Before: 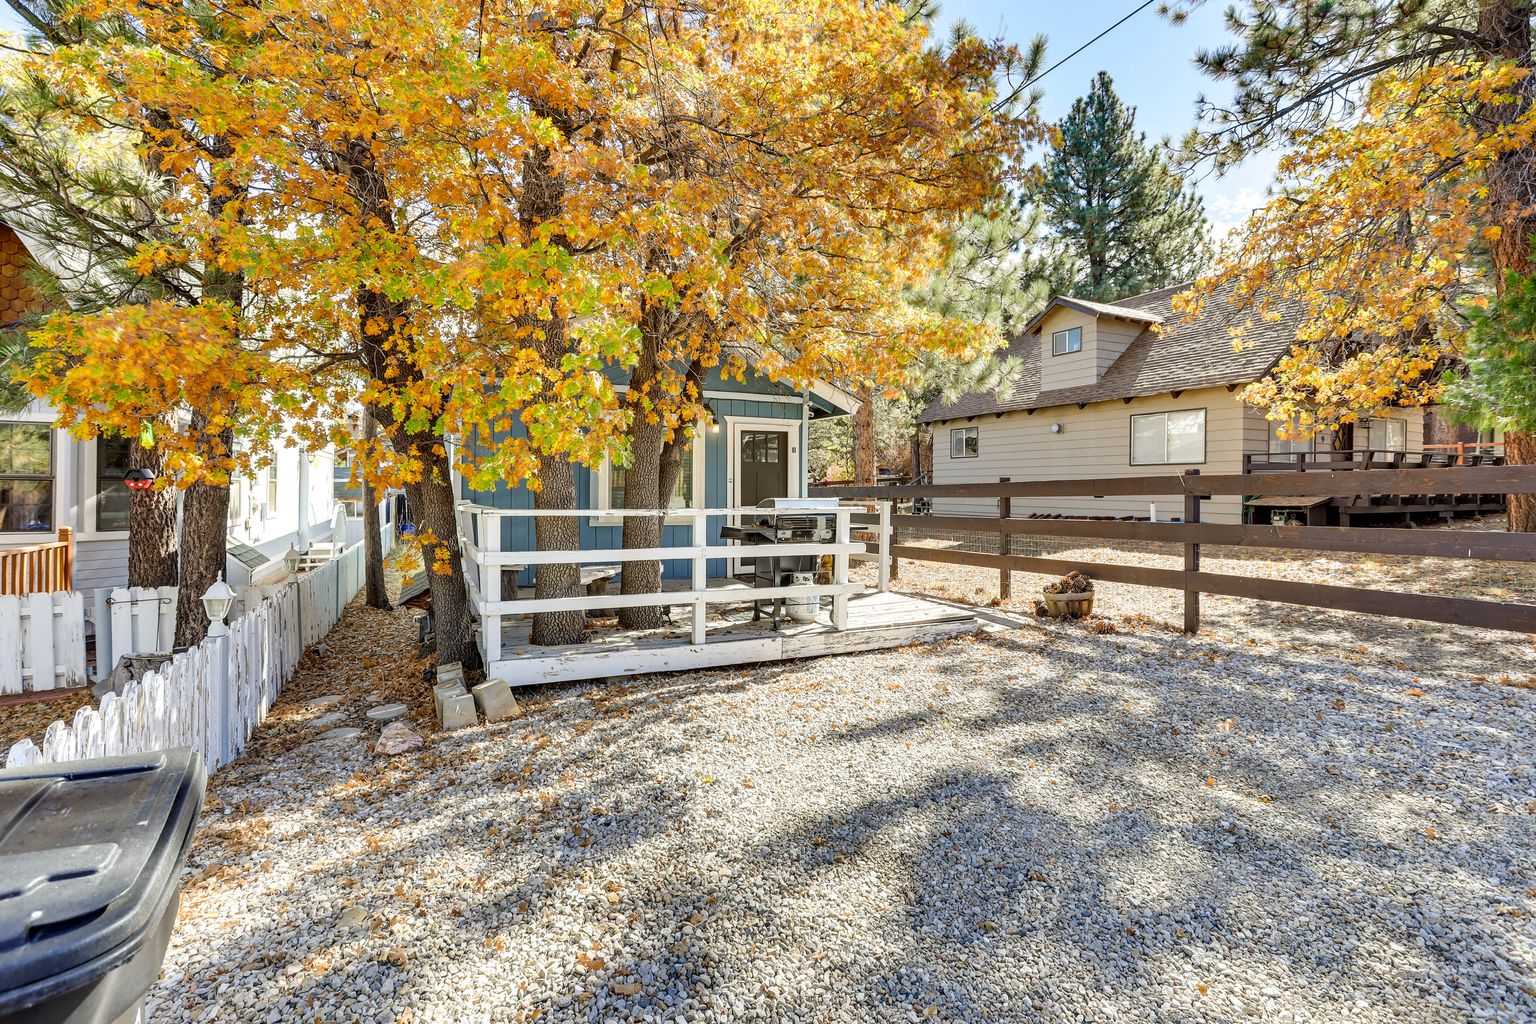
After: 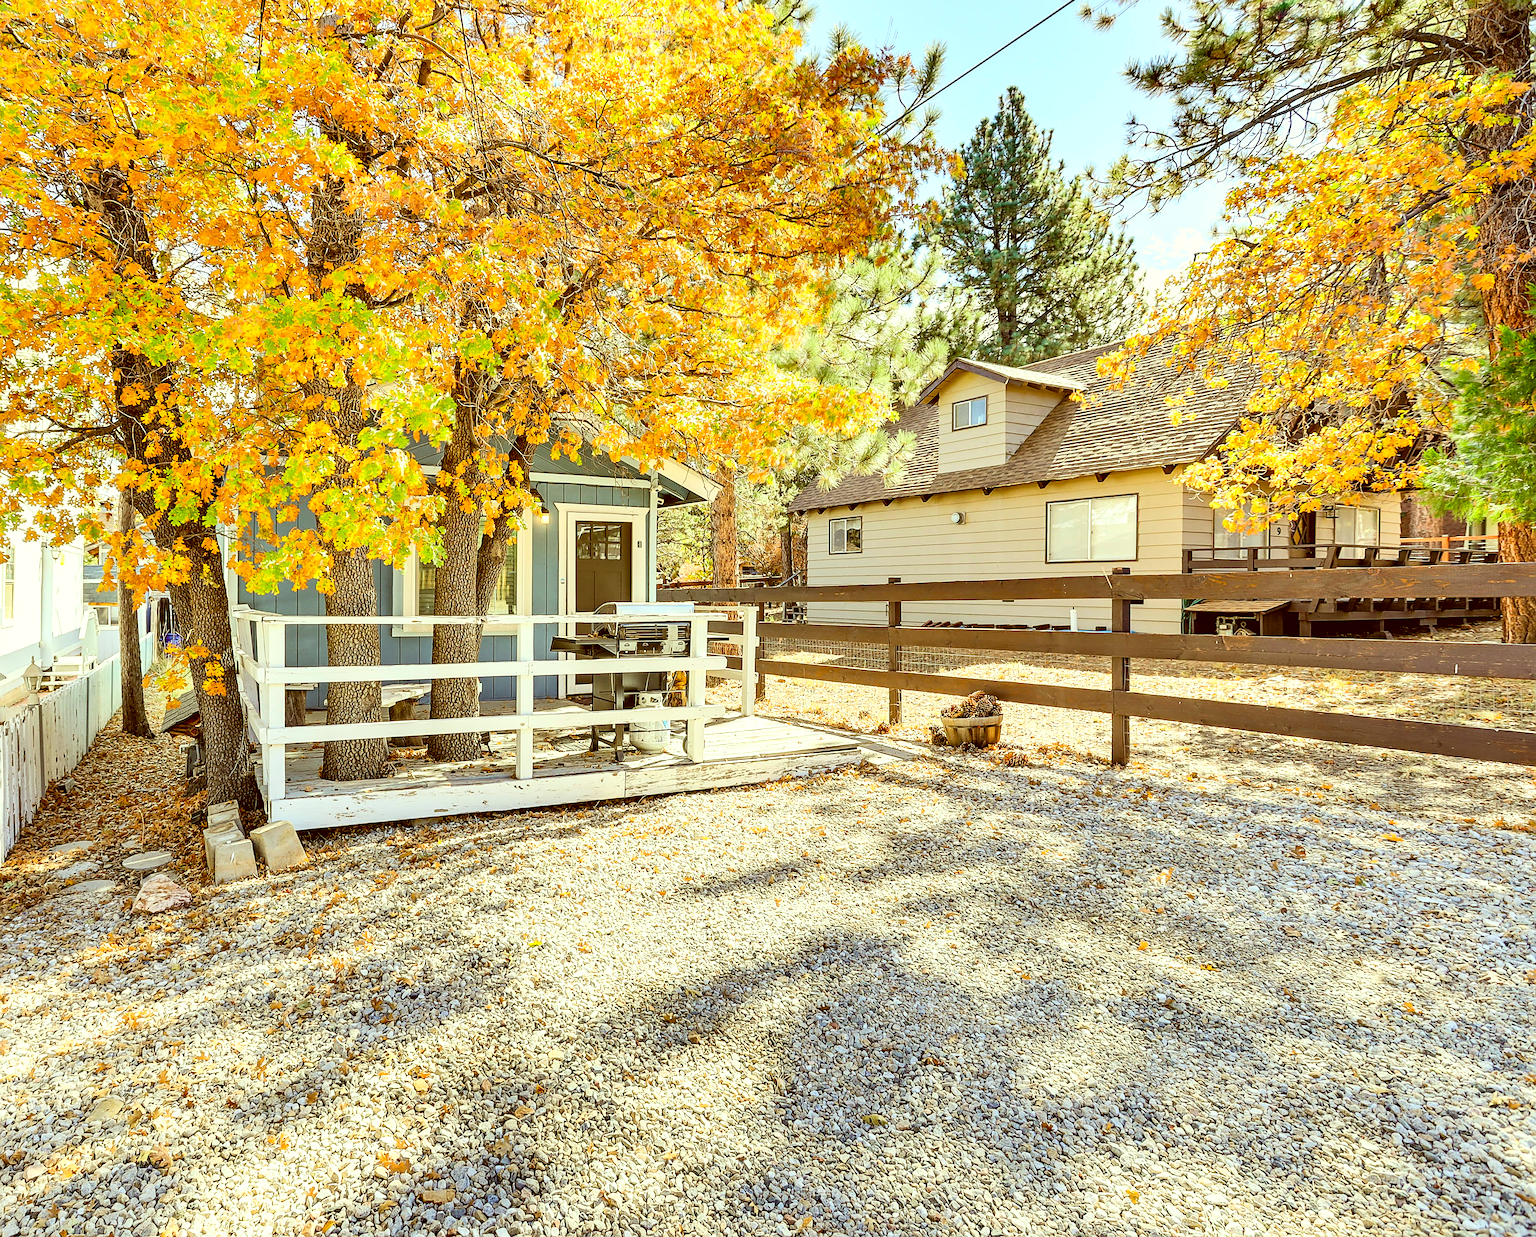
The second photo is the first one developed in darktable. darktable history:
color correction: highlights a* -6.18, highlights b* 9.61, shadows a* 10.56, shadows b* 24.03
sharpen: radius 1.922
exposure: exposure 0.203 EV, compensate highlight preservation false
crop: left 17.269%, bottom 0.04%
contrast brightness saturation: contrast 0.2, brightness 0.167, saturation 0.222
